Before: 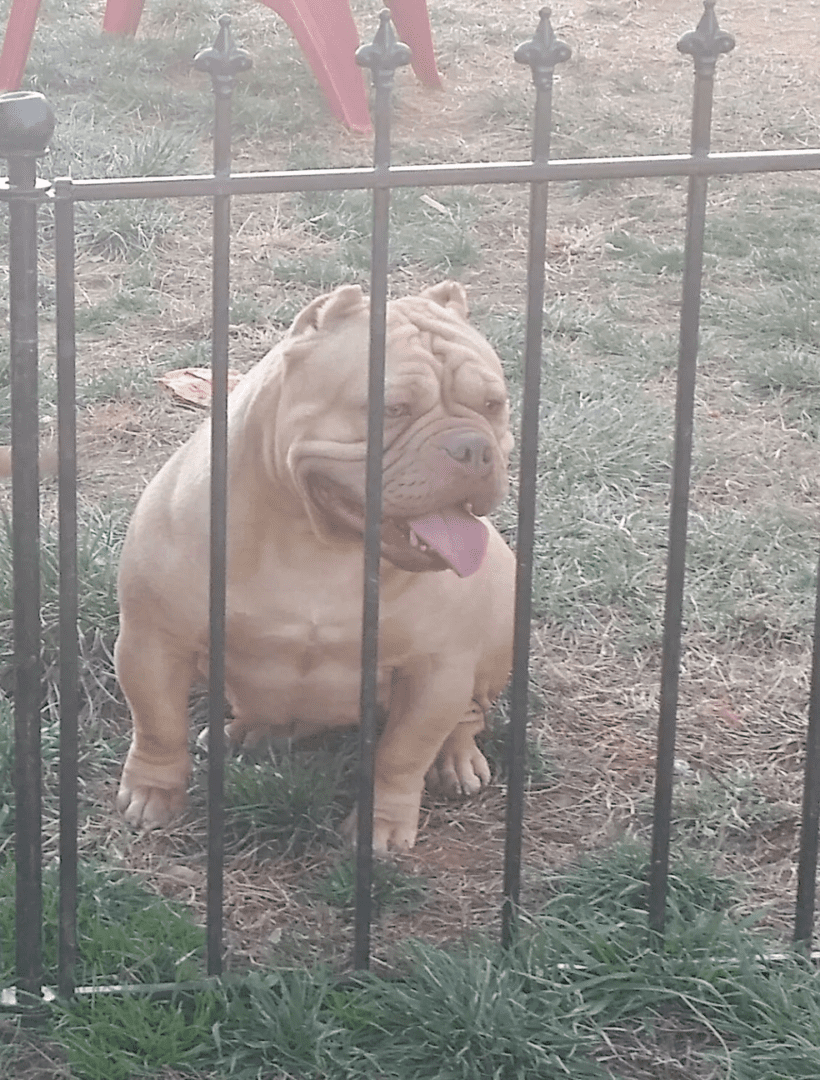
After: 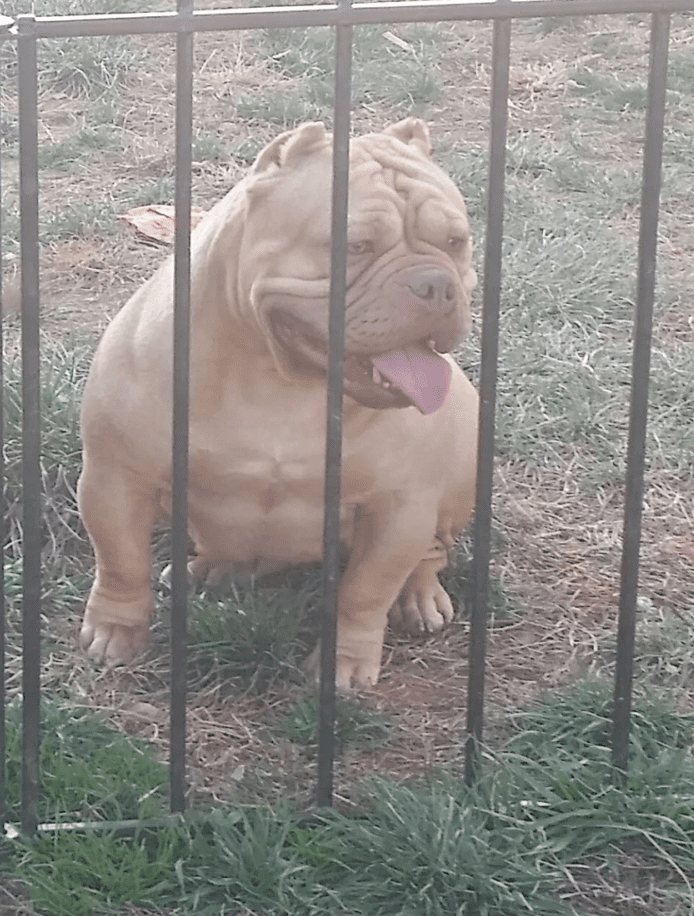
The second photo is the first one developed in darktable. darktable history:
crop and rotate: left 4.594%, top 15.147%, right 10.713%
